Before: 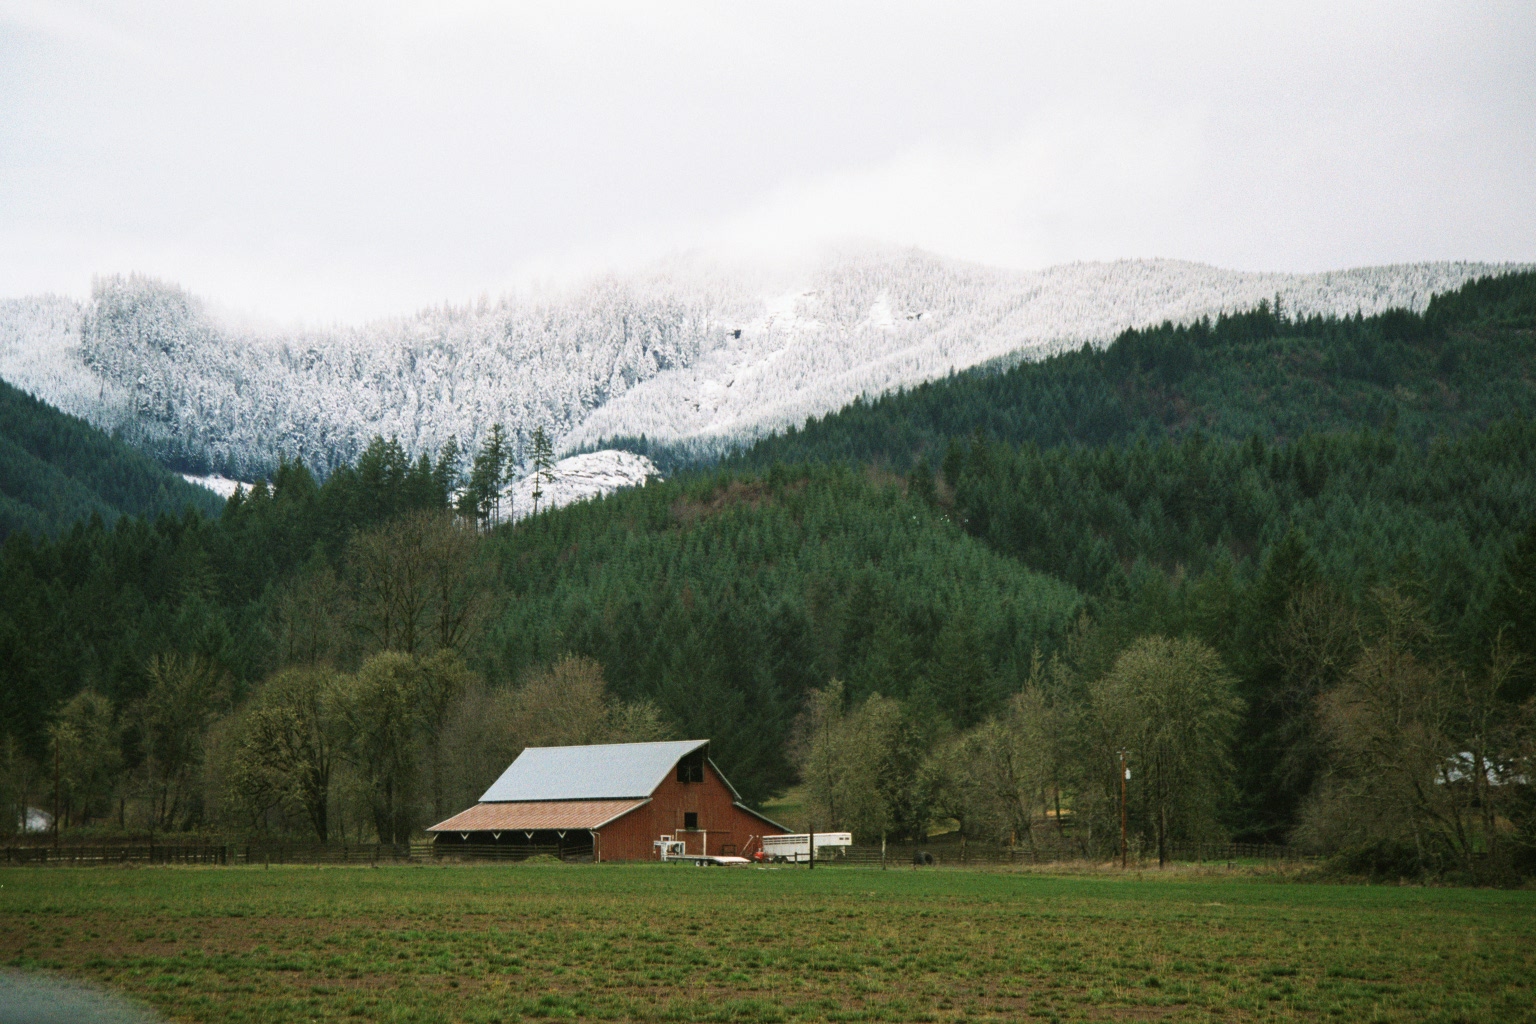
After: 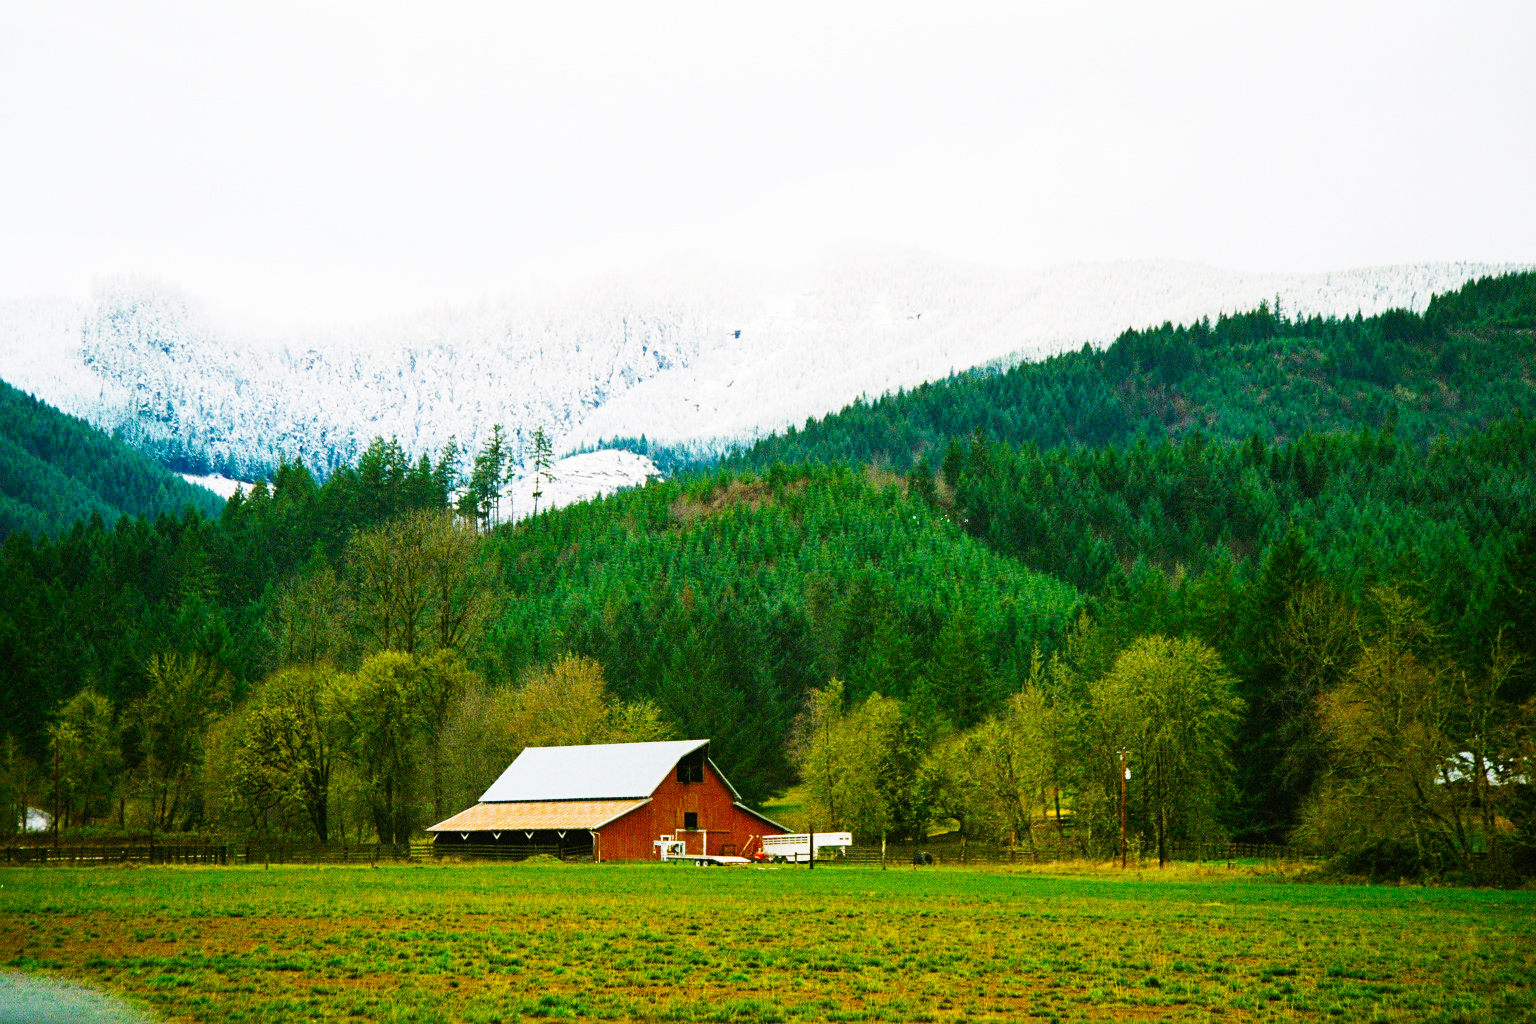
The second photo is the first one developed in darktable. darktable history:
sharpen: amount 0.204
color calibration: illuminant same as pipeline (D50), adaptation none (bypass), x 0.334, y 0.333, temperature 5022.79 K
base curve: curves: ch0 [(0, 0) (0, 0.001) (0.001, 0.001) (0.004, 0.002) (0.007, 0.004) (0.015, 0.013) (0.033, 0.045) (0.052, 0.096) (0.075, 0.17) (0.099, 0.241) (0.163, 0.42) (0.219, 0.55) (0.259, 0.616) (0.327, 0.722) (0.365, 0.765) (0.522, 0.873) (0.547, 0.881) (0.689, 0.919) (0.826, 0.952) (1, 1)], preserve colors none
color balance rgb: linear chroma grading › global chroma 15.053%, perceptual saturation grading › global saturation 50.748%
